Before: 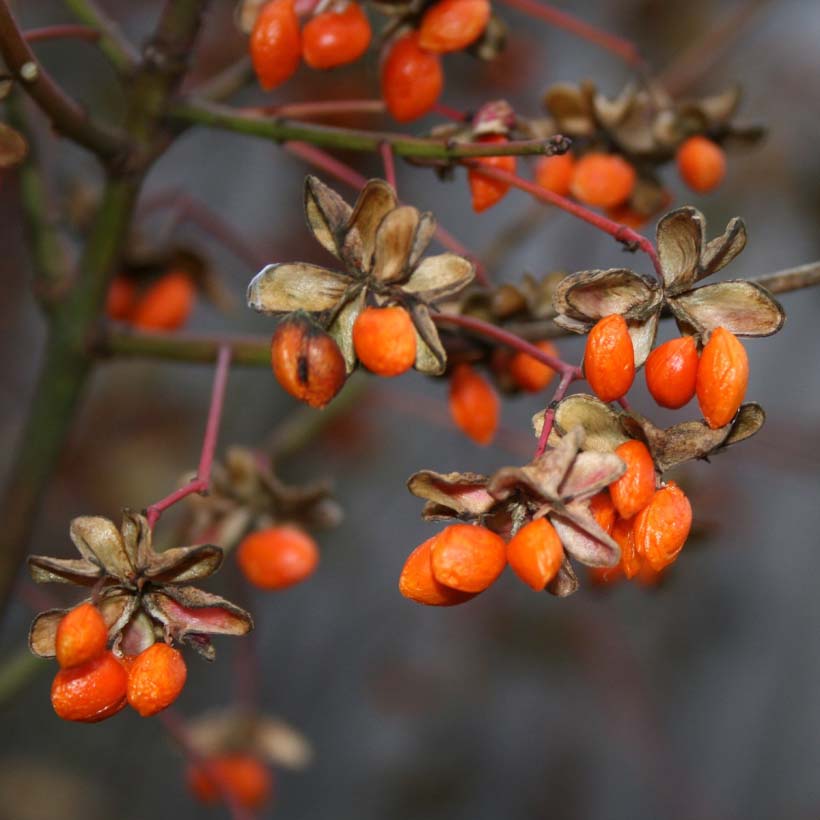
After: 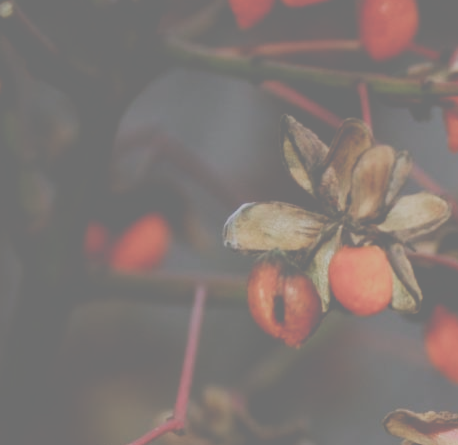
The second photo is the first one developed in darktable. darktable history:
haze removal: strength -0.095, compatibility mode true, adaptive false
tone curve: curves: ch0 [(0, 0) (0.003, 0.464) (0.011, 0.464) (0.025, 0.464) (0.044, 0.464) (0.069, 0.464) (0.1, 0.463) (0.136, 0.463) (0.177, 0.464) (0.224, 0.469) (0.277, 0.482) (0.335, 0.501) (0.399, 0.53) (0.468, 0.567) (0.543, 0.61) (0.623, 0.663) (0.709, 0.718) (0.801, 0.779) (0.898, 0.842) (1, 1)], preserve colors none
crop and rotate: left 3.024%, top 7.548%, right 41.075%, bottom 38.183%
filmic rgb: black relative exposure -7.65 EV, white relative exposure 4.56 EV, hardness 3.61, color science v5 (2021), contrast in shadows safe, contrast in highlights safe
